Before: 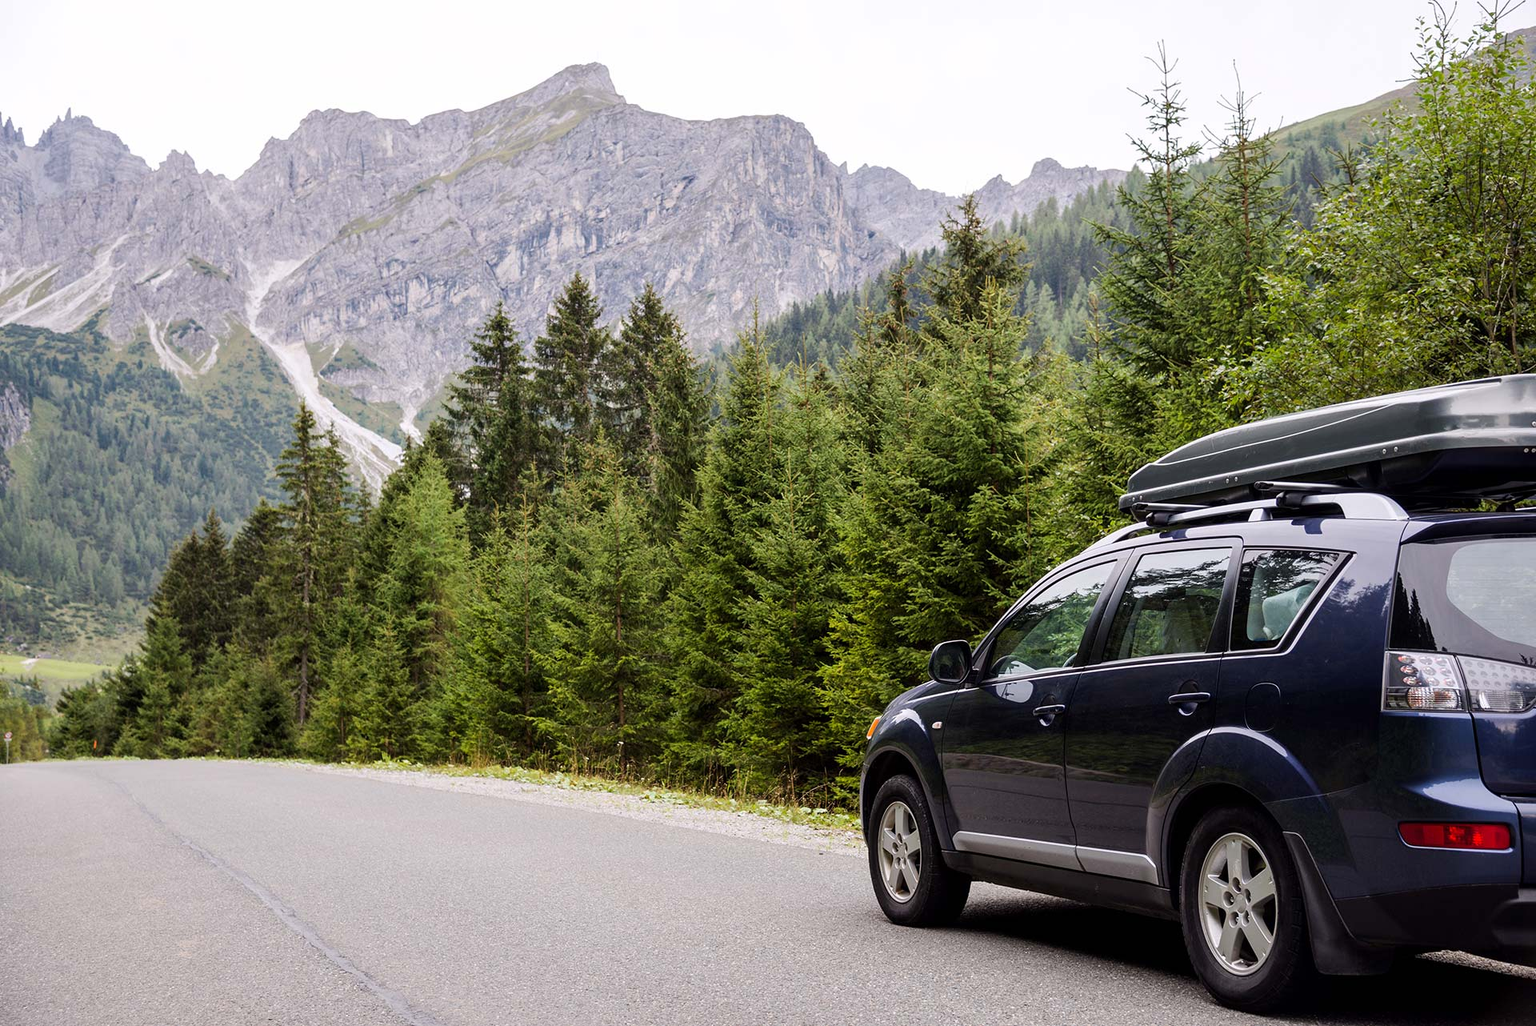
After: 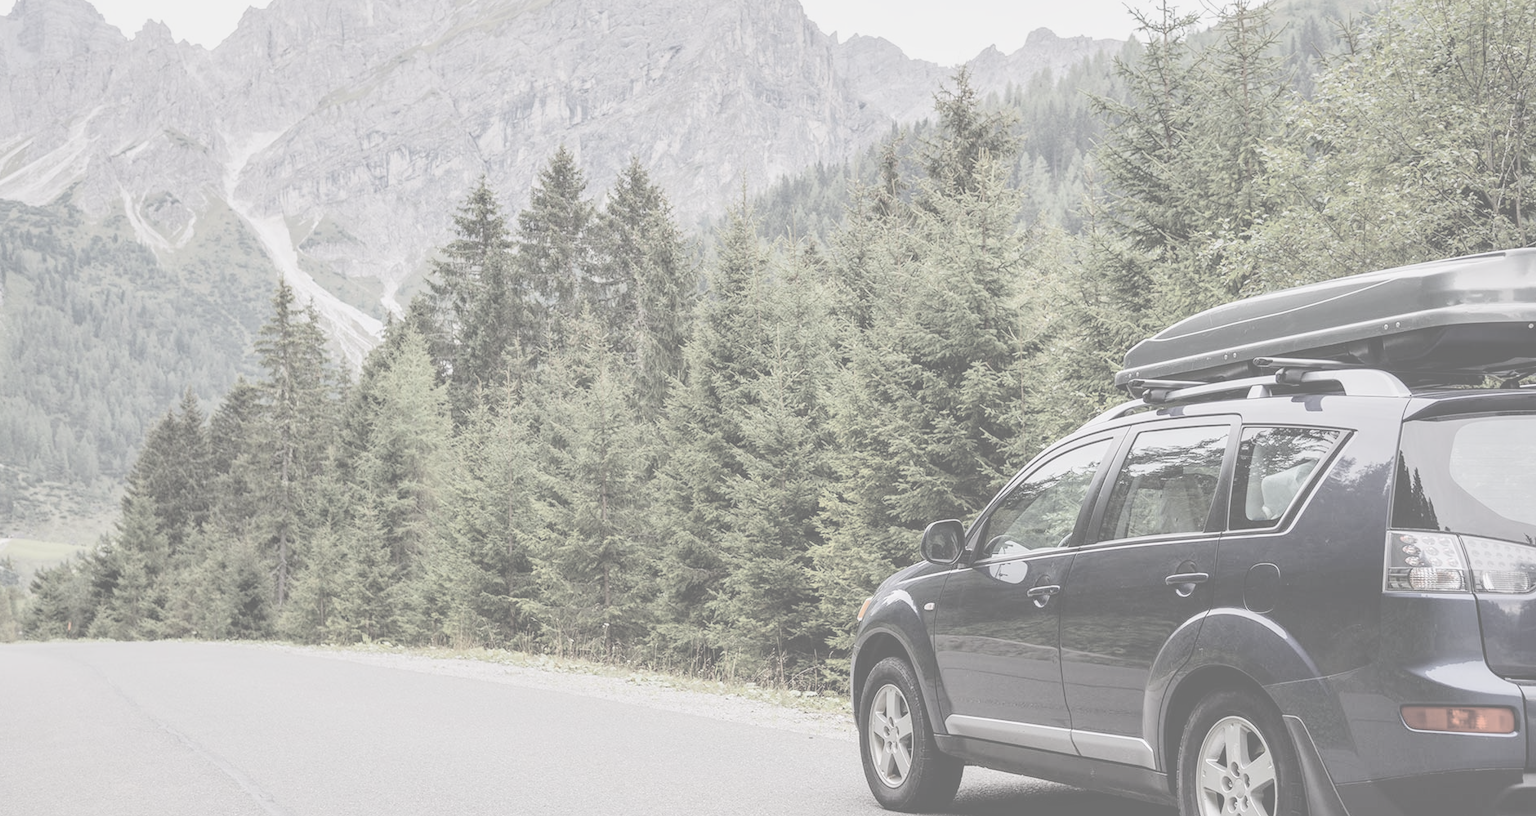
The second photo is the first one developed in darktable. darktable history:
local contrast: on, module defaults
crop and rotate: left 1.814%, top 12.818%, right 0.25%, bottom 9.225%
contrast brightness saturation: contrast -0.32, brightness 0.75, saturation -0.78
